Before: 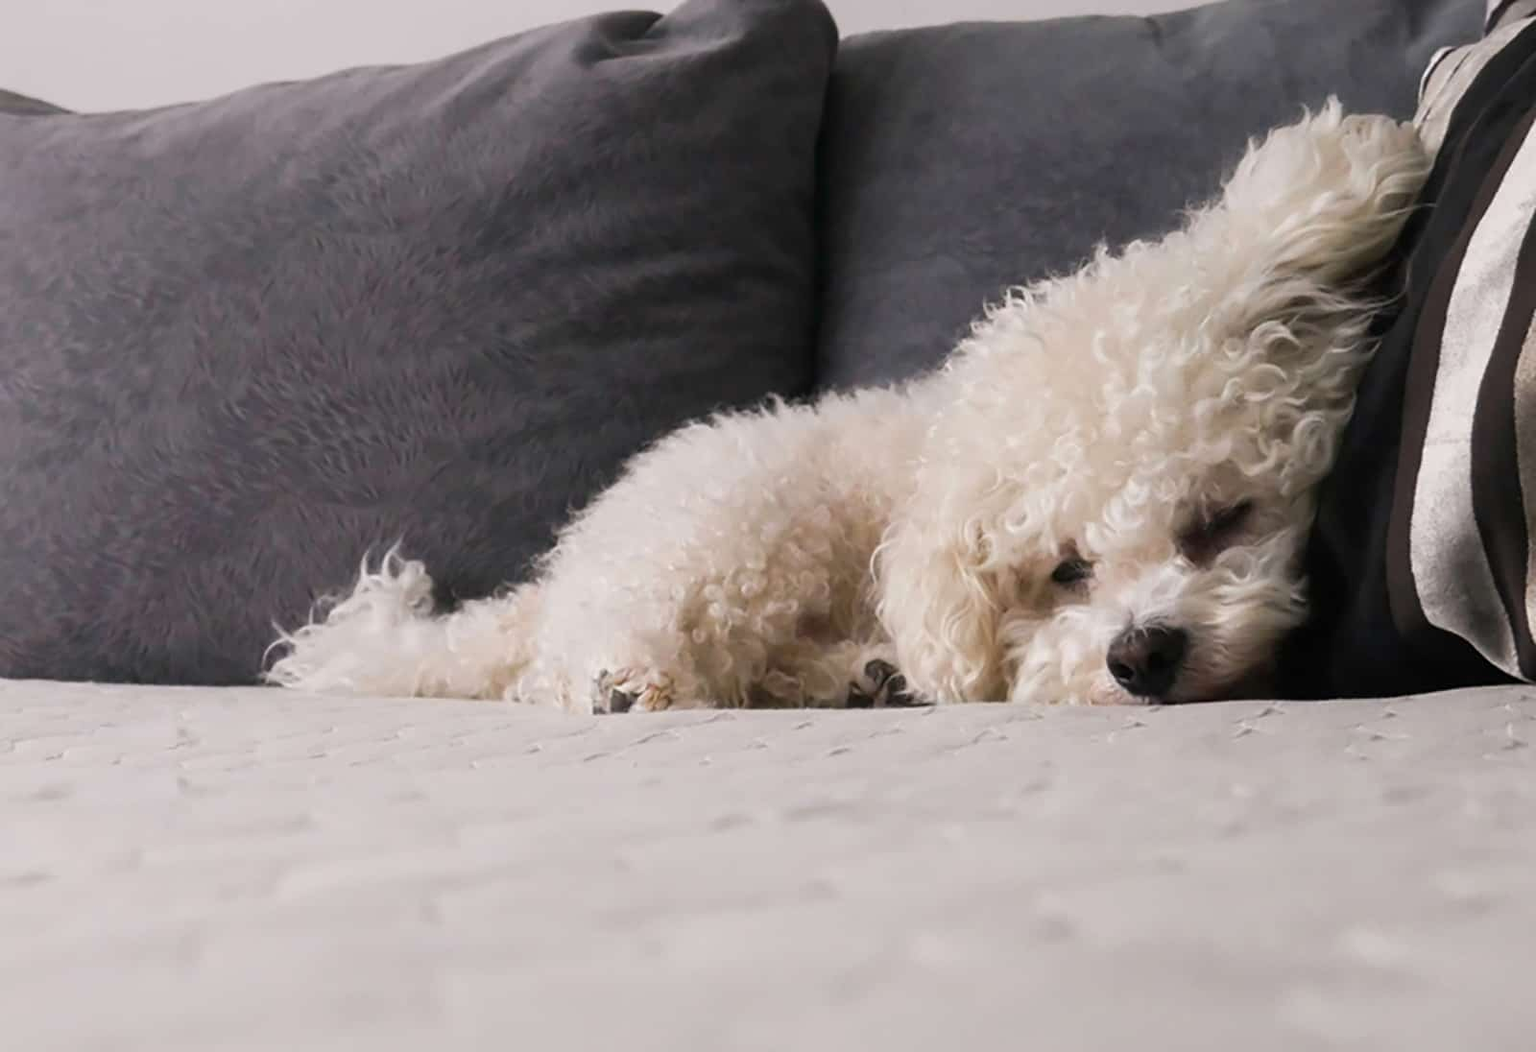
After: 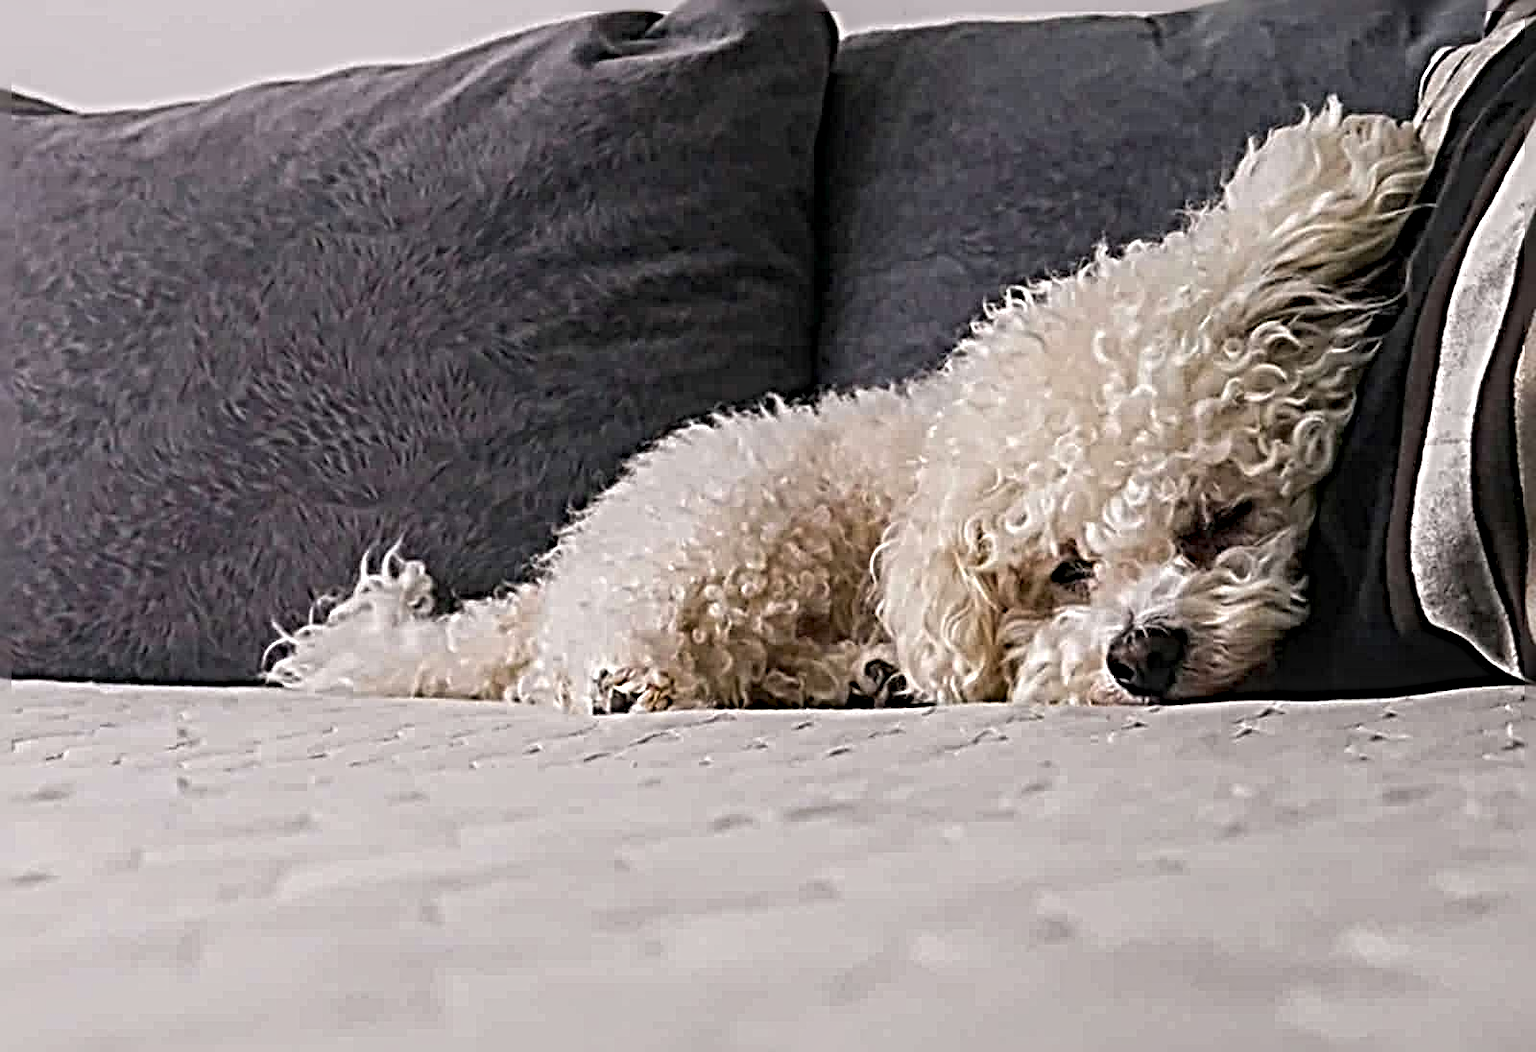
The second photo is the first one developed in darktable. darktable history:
sharpen: radius 6.278, amount 1.808, threshold 0.142
local contrast: on, module defaults
haze removal: compatibility mode true, adaptive false
